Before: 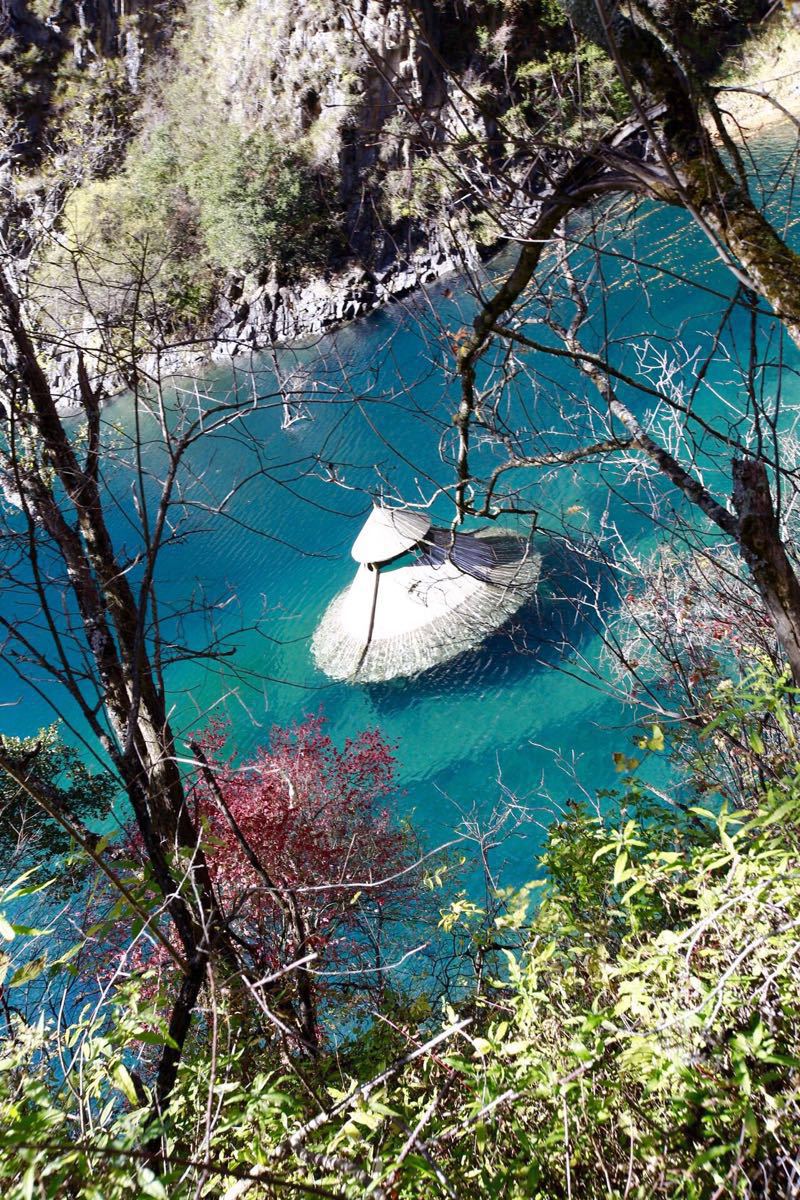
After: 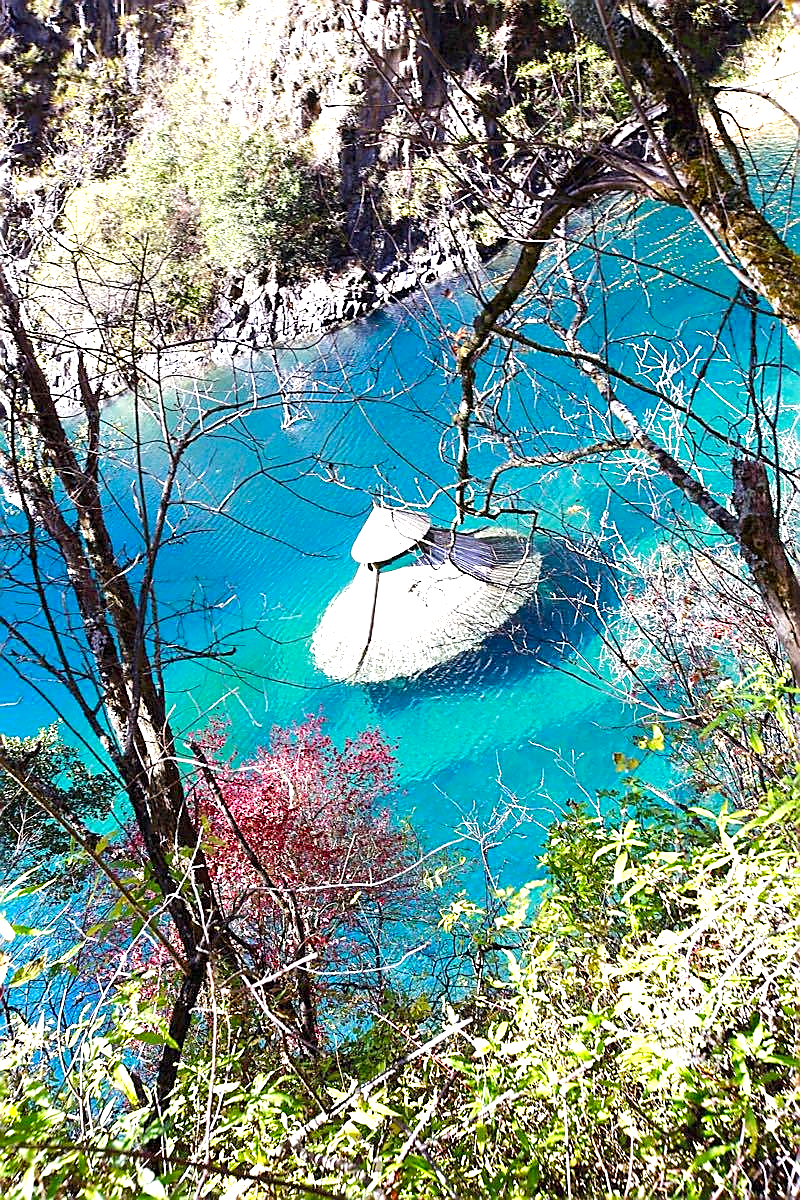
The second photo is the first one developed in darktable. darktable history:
sharpen: radius 1.385, amount 1.258, threshold 0.709
color balance rgb: perceptual saturation grading › global saturation 18.173%, perceptual brilliance grading › mid-tones 10.293%, perceptual brilliance grading › shadows 15.729%
exposure: black level correction 0, exposure 1 EV, compensate highlight preservation false
